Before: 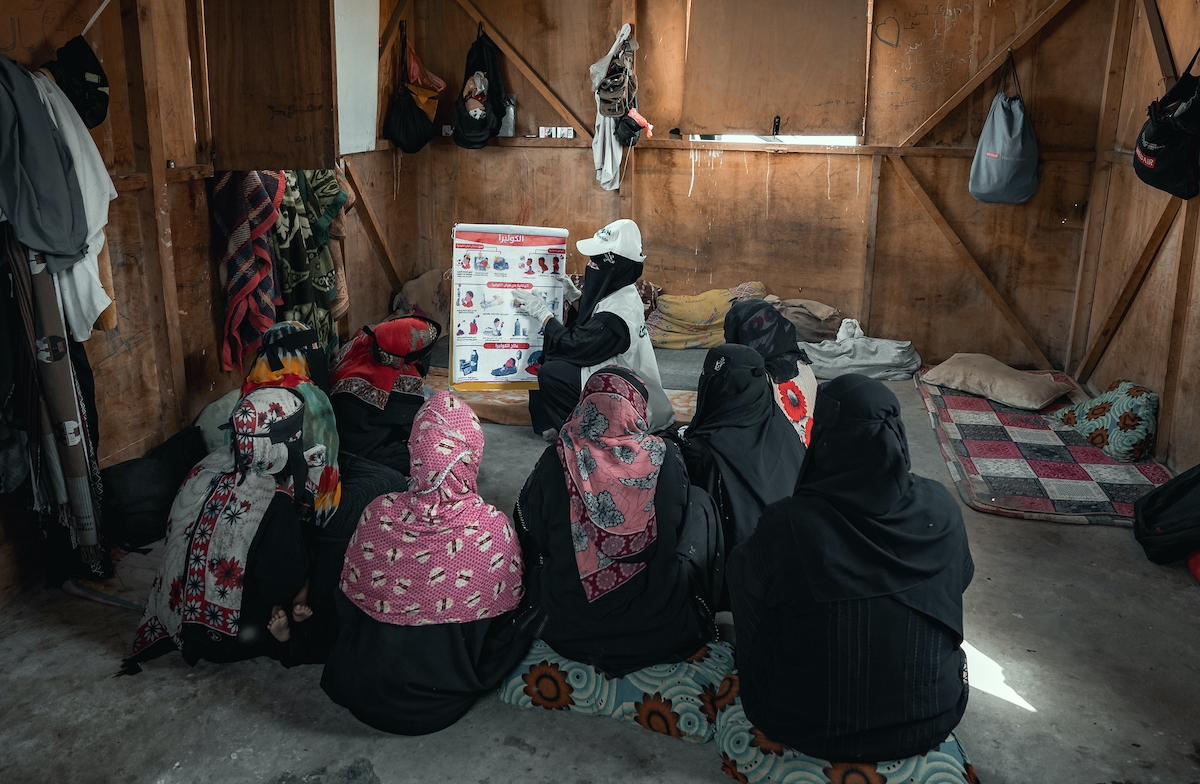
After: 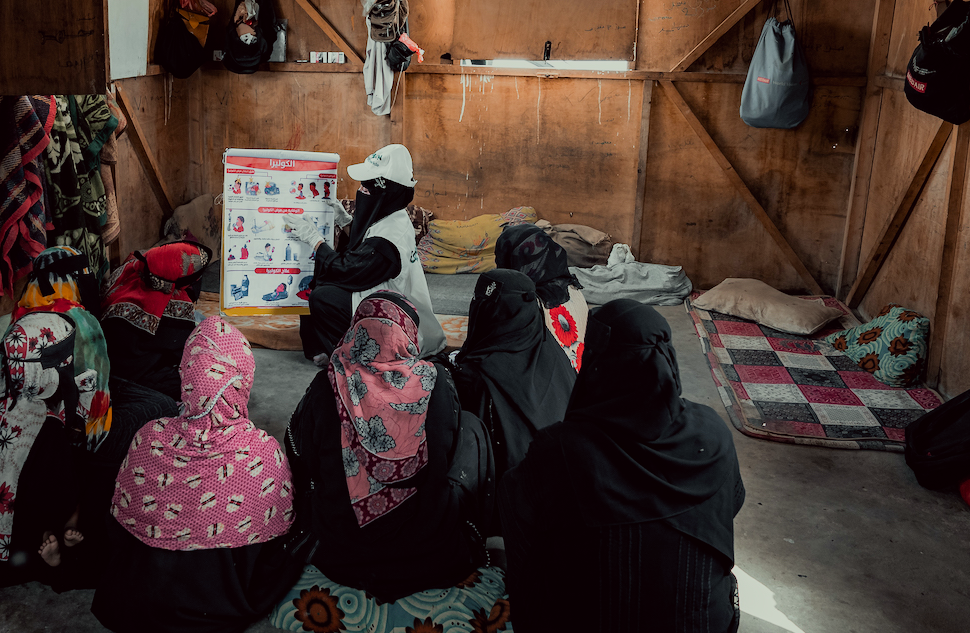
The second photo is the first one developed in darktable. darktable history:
filmic rgb: black relative exposure -7.65 EV, white relative exposure 4.56 EV, hardness 3.61
color correction: highlights a* -0.95, highlights b* 4.5, shadows a* 3.55
crop: left 19.159%, top 9.58%, bottom 9.58%
